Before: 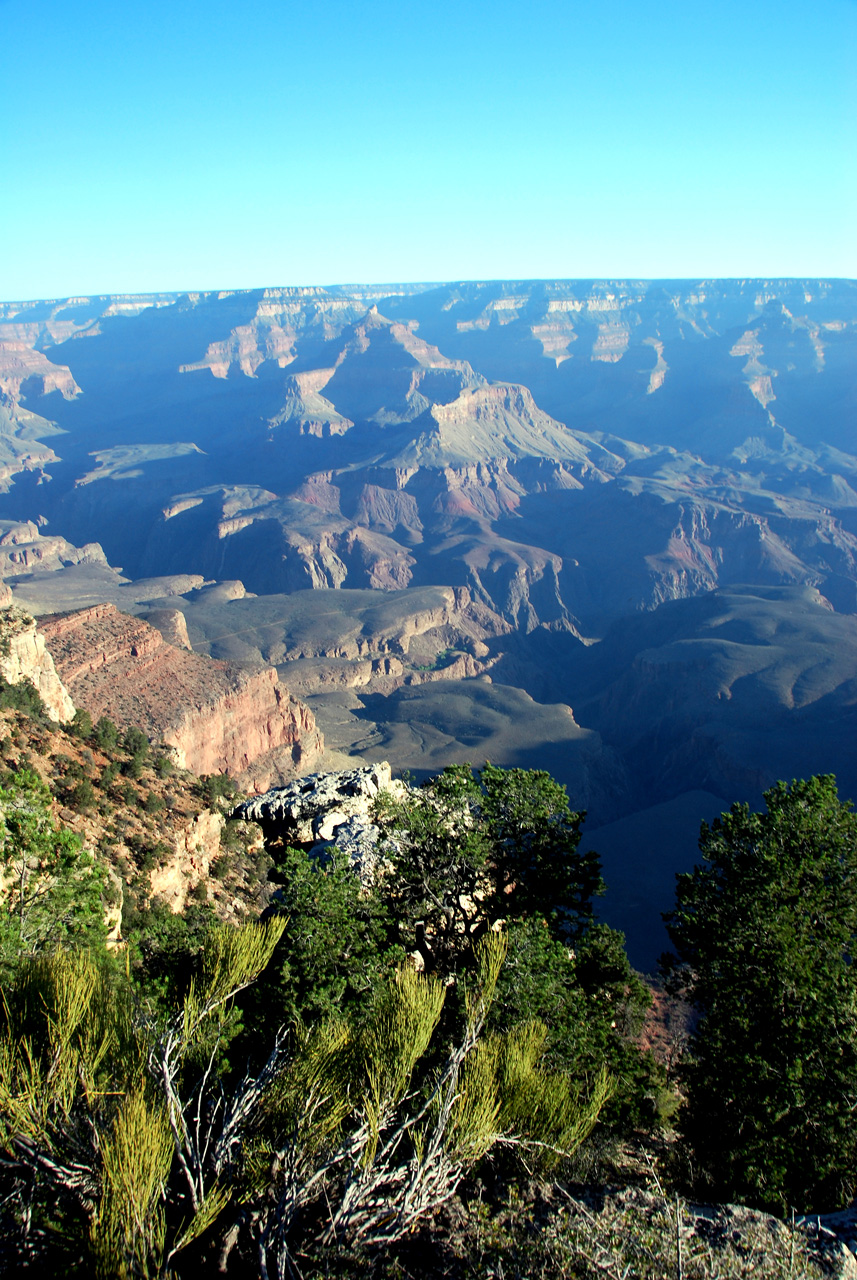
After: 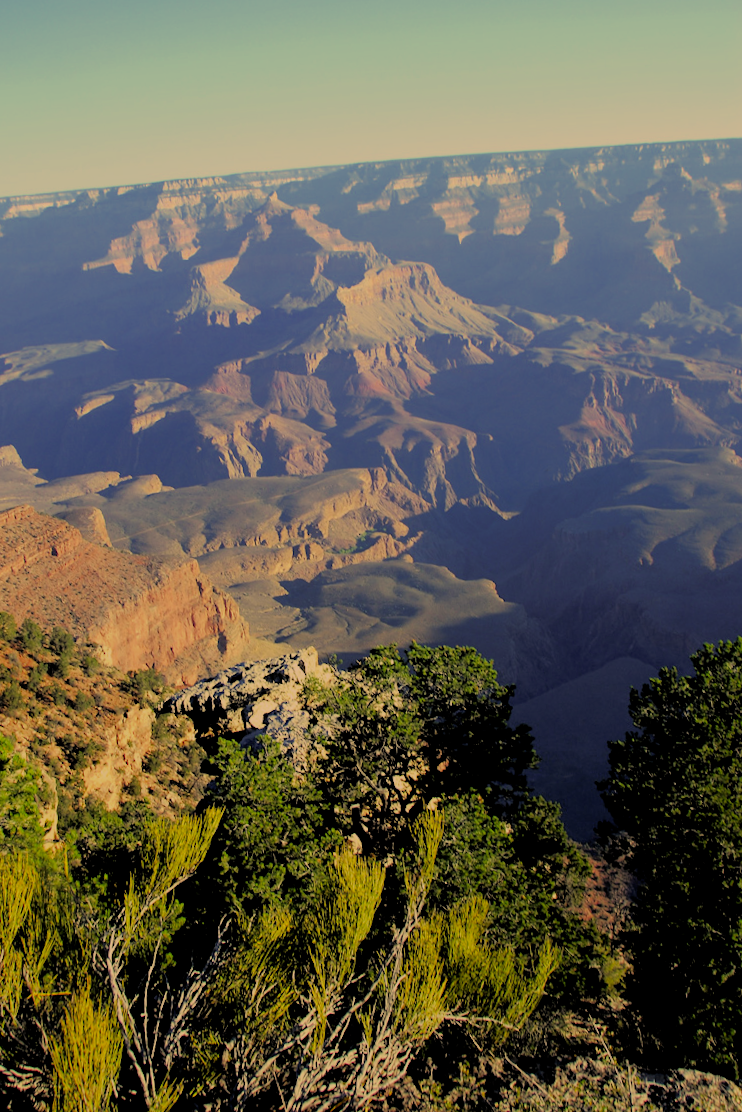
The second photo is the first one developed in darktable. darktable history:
color correction: highlights a* 14.9, highlights b* 31.26
tone equalizer: -8 EV 0.053 EV, edges refinement/feathering 500, mask exposure compensation -1.57 EV, preserve details no
filmic rgb: middle gray luminance 3.71%, black relative exposure -6.02 EV, white relative exposure 6.38 EV, dynamic range scaling 21.8%, target black luminance 0%, hardness 2.32, latitude 45.78%, contrast 0.778, highlights saturation mix 98.82%, shadows ↔ highlights balance 0.261%
crop and rotate: angle 3.33°, left 6.024%, top 5.715%
